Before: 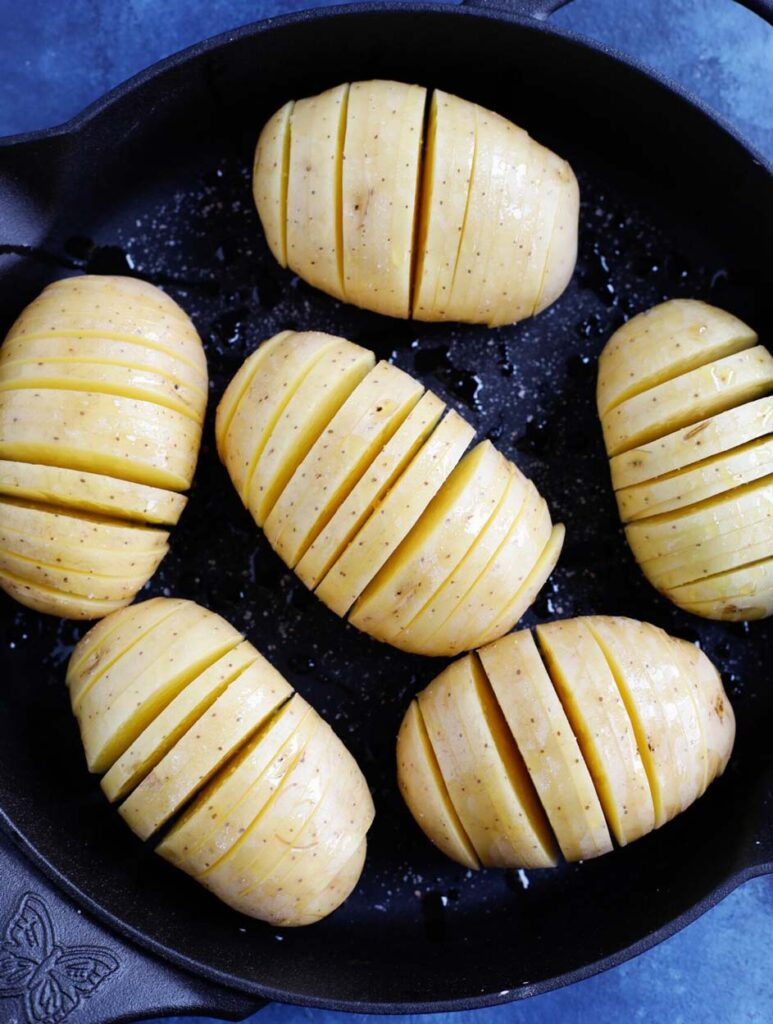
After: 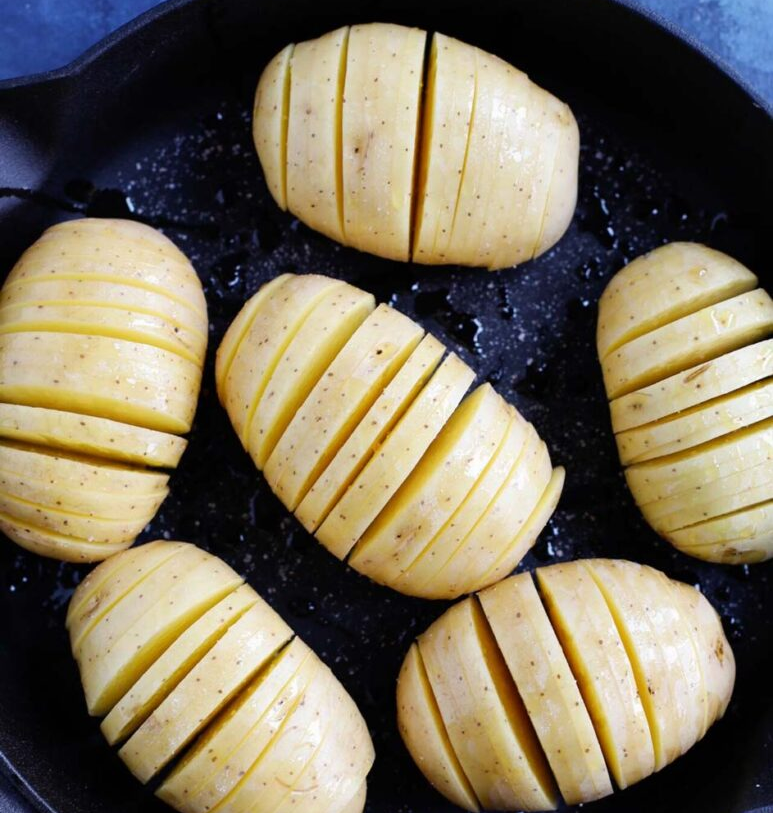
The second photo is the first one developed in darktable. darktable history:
crop and rotate: top 5.655%, bottom 14.902%
